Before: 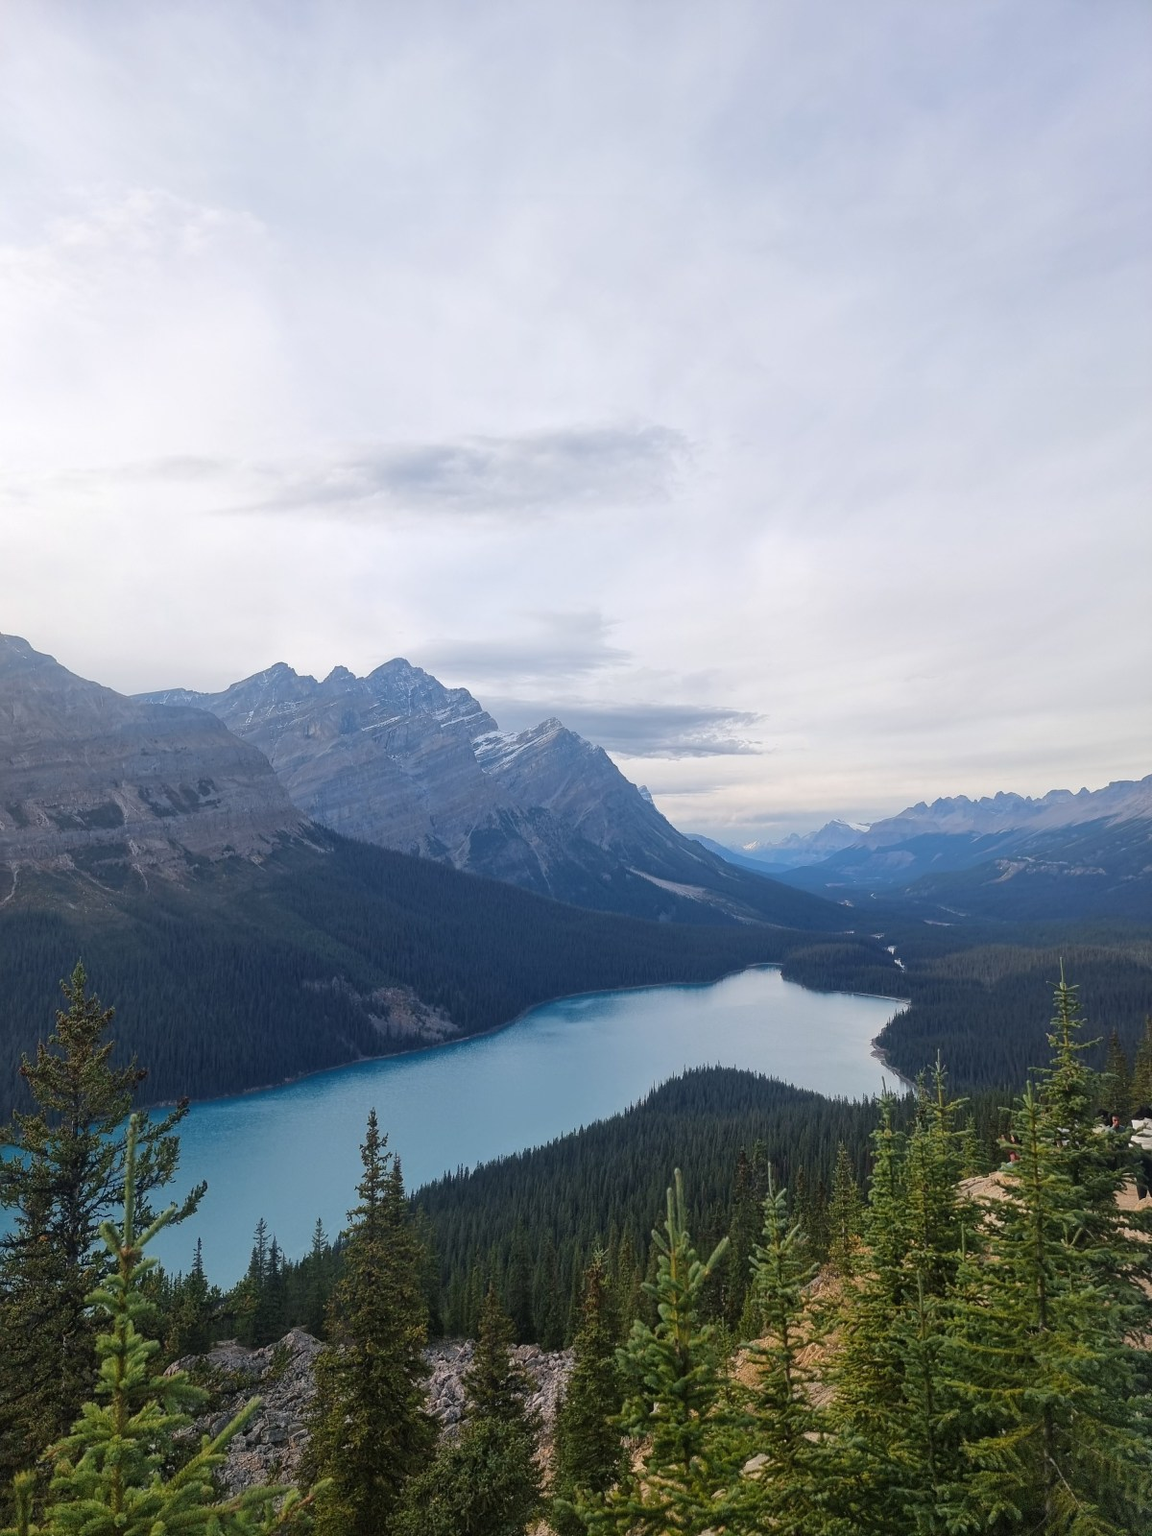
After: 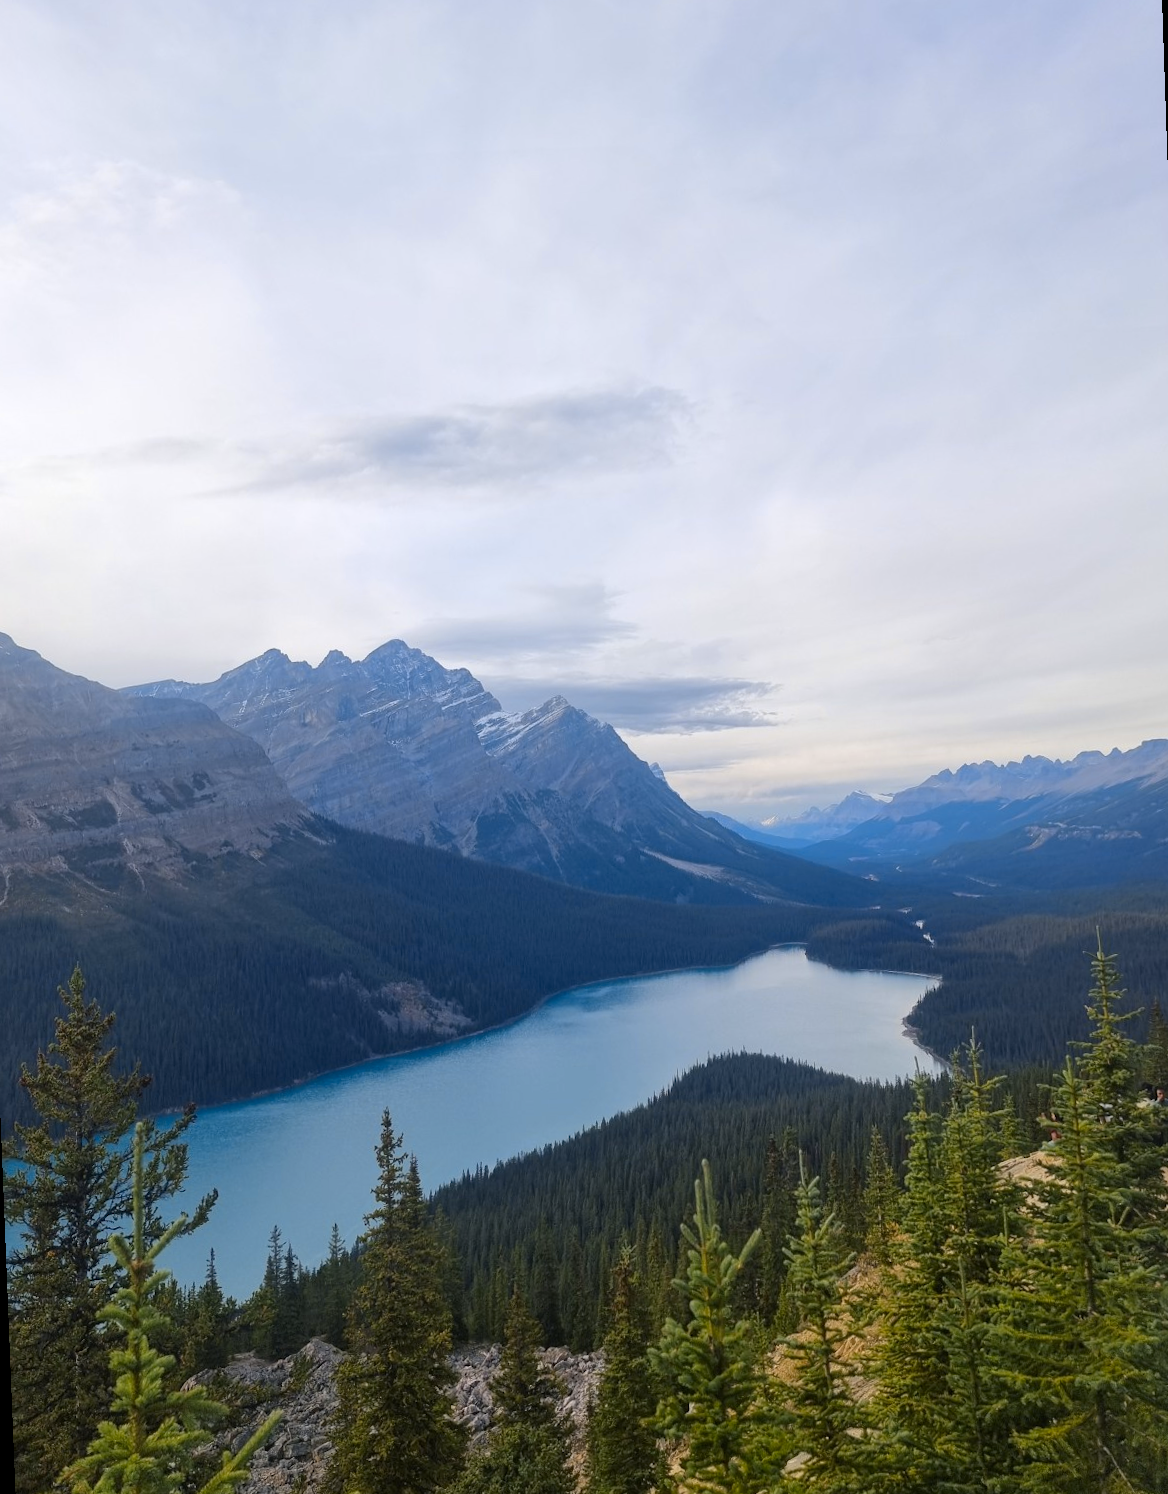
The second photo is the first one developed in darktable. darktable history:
color contrast: green-magenta contrast 0.85, blue-yellow contrast 1.25, unbound 0
rotate and perspective: rotation -2.12°, lens shift (vertical) 0.009, lens shift (horizontal) -0.008, automatic cropping original format, crop left 0.036, crop right 0.964, crop top 0.05, crop bottom 0.959
